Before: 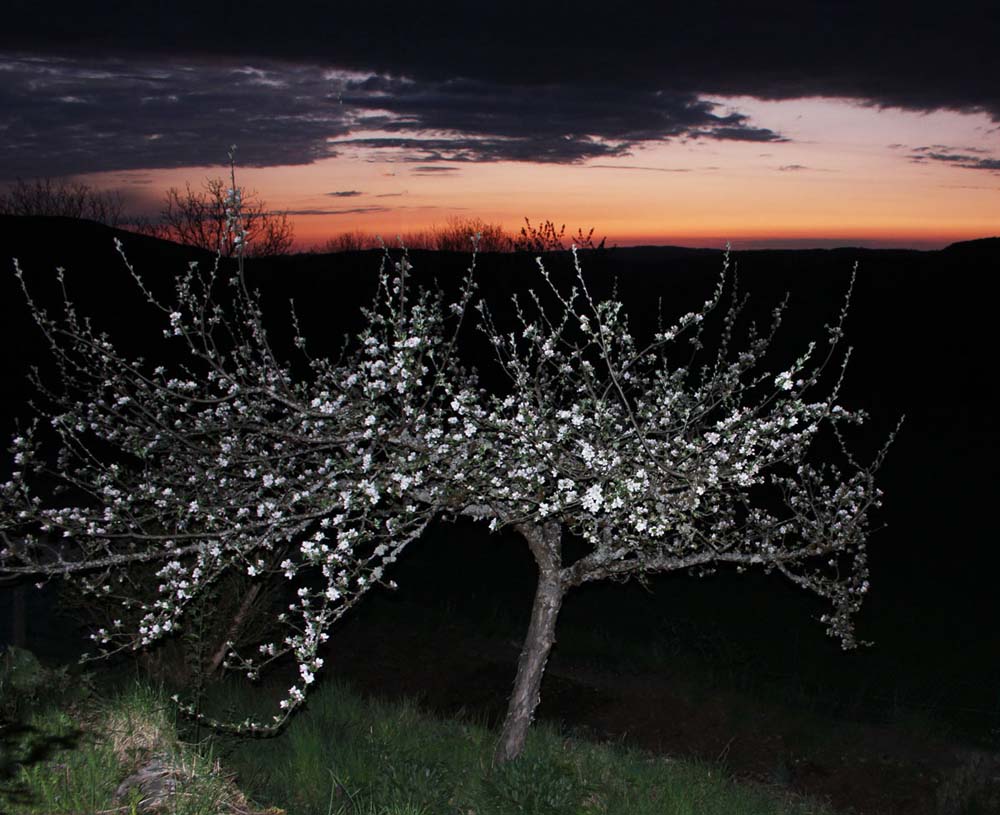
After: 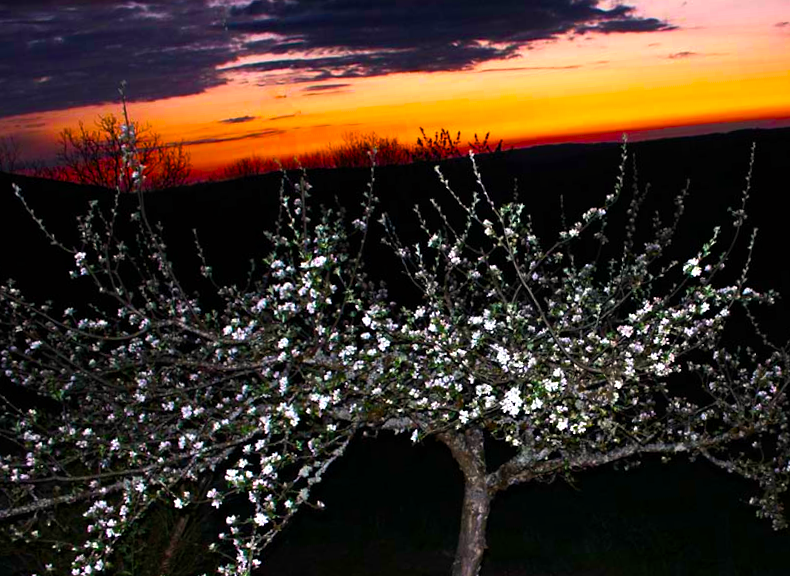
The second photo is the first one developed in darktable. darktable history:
color balance rgb: linear chroma grading › shadows -40%, linear chroma grading › highlights 40%, linear chroma grading › global chroma 45%, linear chroma grading › mid-tones -30%, perceptual saturation grading › global saturation 55%, perceptual saturation grading › highlights -50%, perceptual saturation grading › mid-tones 40%, perceptual saturation grading › shadows 30%, perceptual brilliance grading › global brilliance 20%, perceptual brilliance grading › shadows -40%, global vibrance 35%
white balance: red 1.009, blue 0.985
crop and rotate: left 7.196%, top 4.574%, right 10.605%, bottom 13.178%
rotate and perspective: rotation -5°, crop left 0.05, crop right 0.952, crop top 0.11, crop bottom 0.89
